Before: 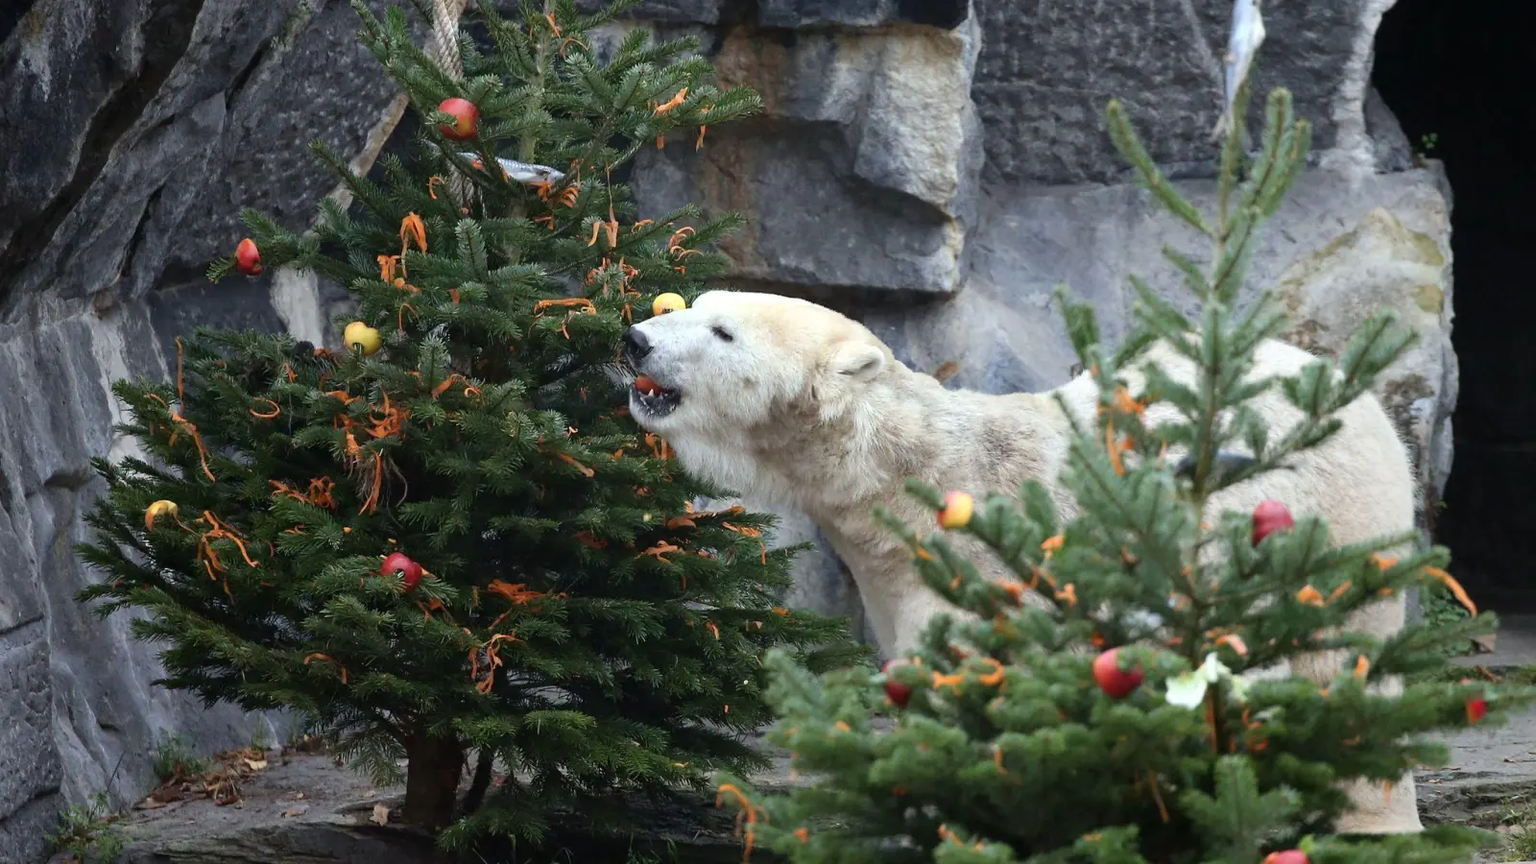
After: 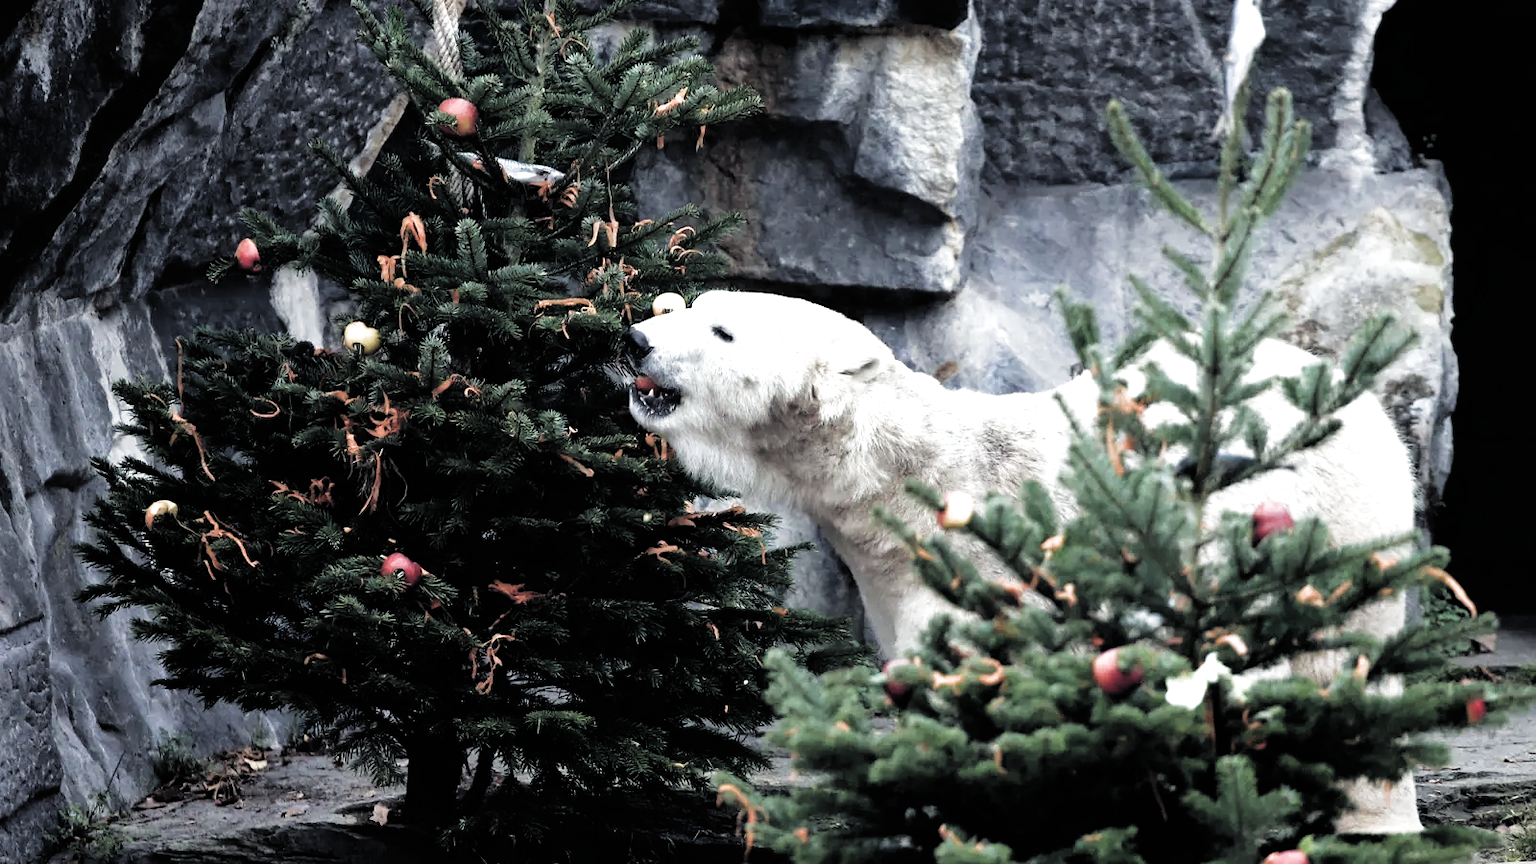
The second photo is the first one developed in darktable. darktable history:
shadows and highlights: radius 172.9, shadows 26.83, white point adjustment 3.07, highlights -68.64, soften with gaussian
filmic rgb: black relative exposure -3.53 EV, white relative exposure 2.25 EV, hardness 3.4, color science v4 (2020)
color balance rgb: global offset › luminance 0.421%, global offset › chroma 0.214%, global offset › hue 255.64°, perceptual saturation grading › global saturation -11.704%, perceptual brilliance grading › global brilliance 3.187%
